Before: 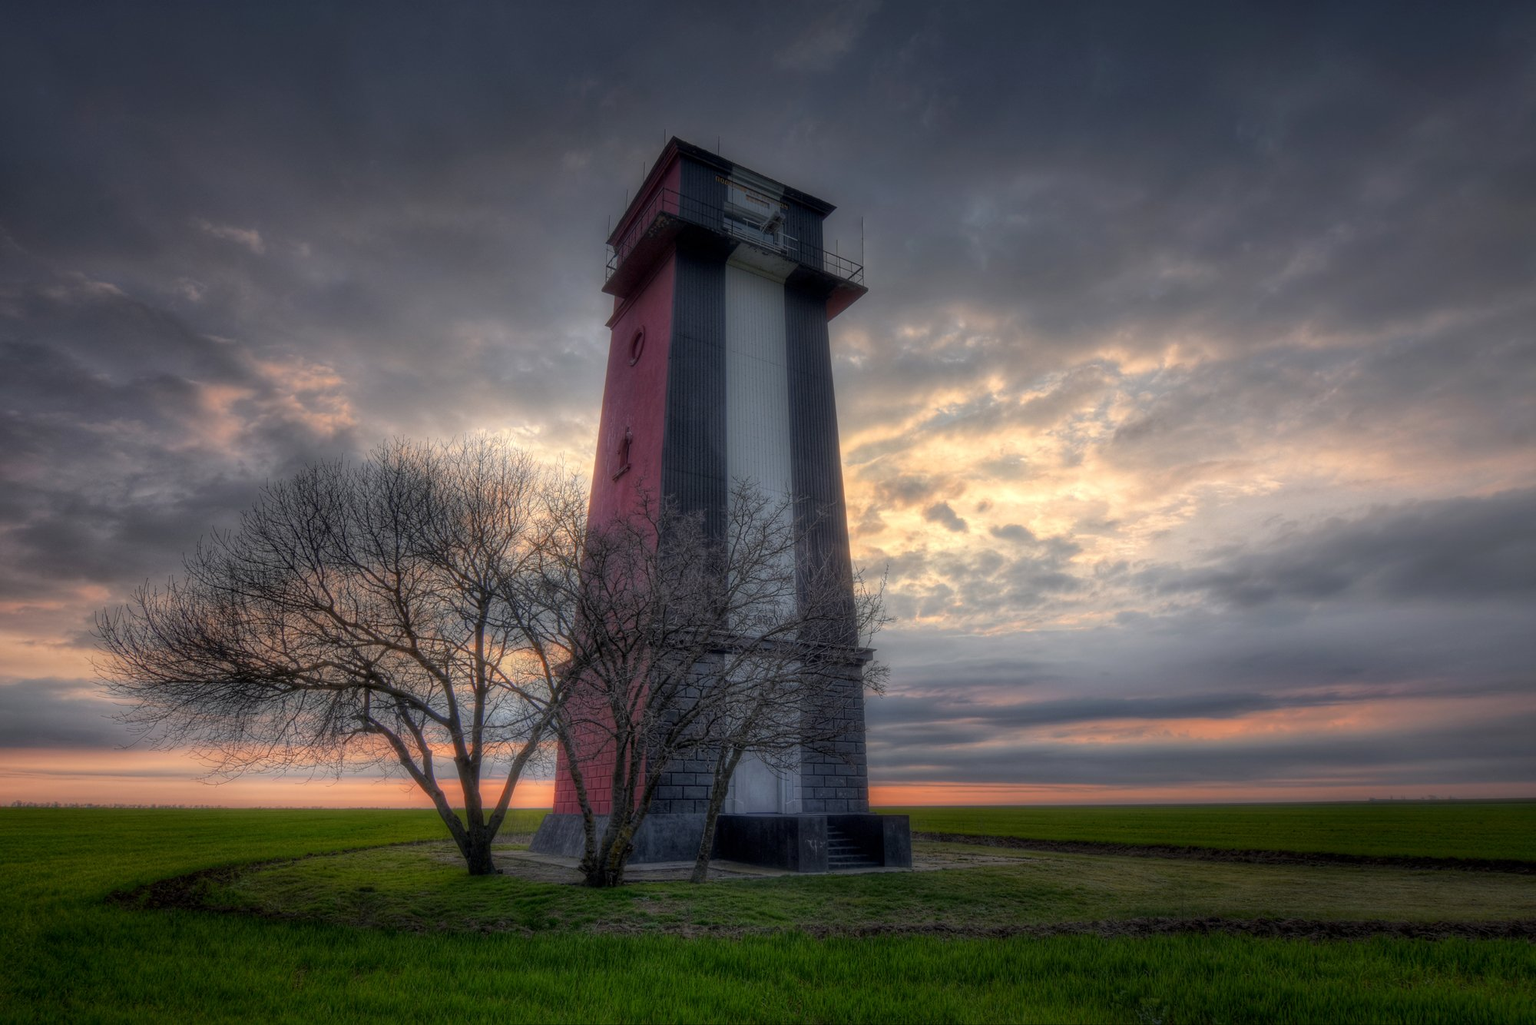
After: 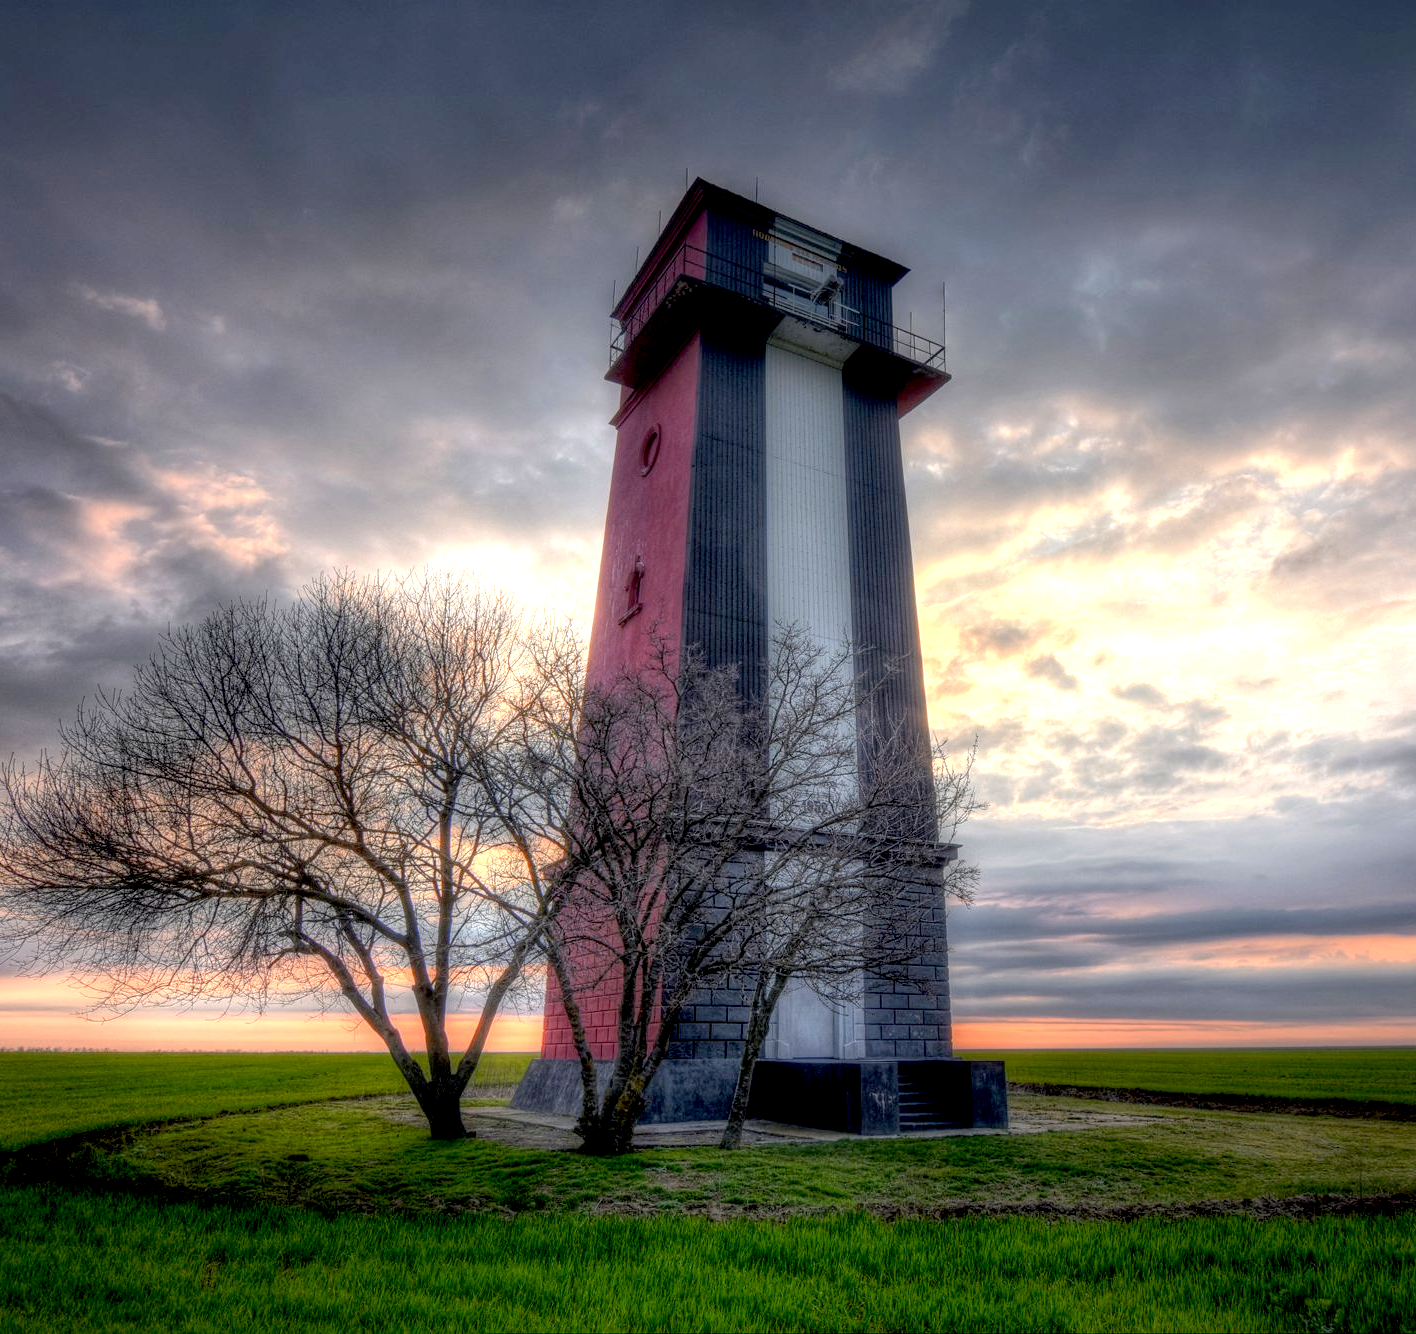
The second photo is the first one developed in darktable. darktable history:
exposure: black level correction 0.01, exposure 1 EV, compensate exposure bias true, compensate highlight preservation false
crop and rotate: left 8.966%, right 20.202%
local contrast: on, module defaults
contrast equalizer: y [[0.439, 0.44, 0.442, 0.457, 0.493, 0.498], [0.5 ×6], [0.5 ×6], [0 ×6], [0 ×6]], mix 0.304
